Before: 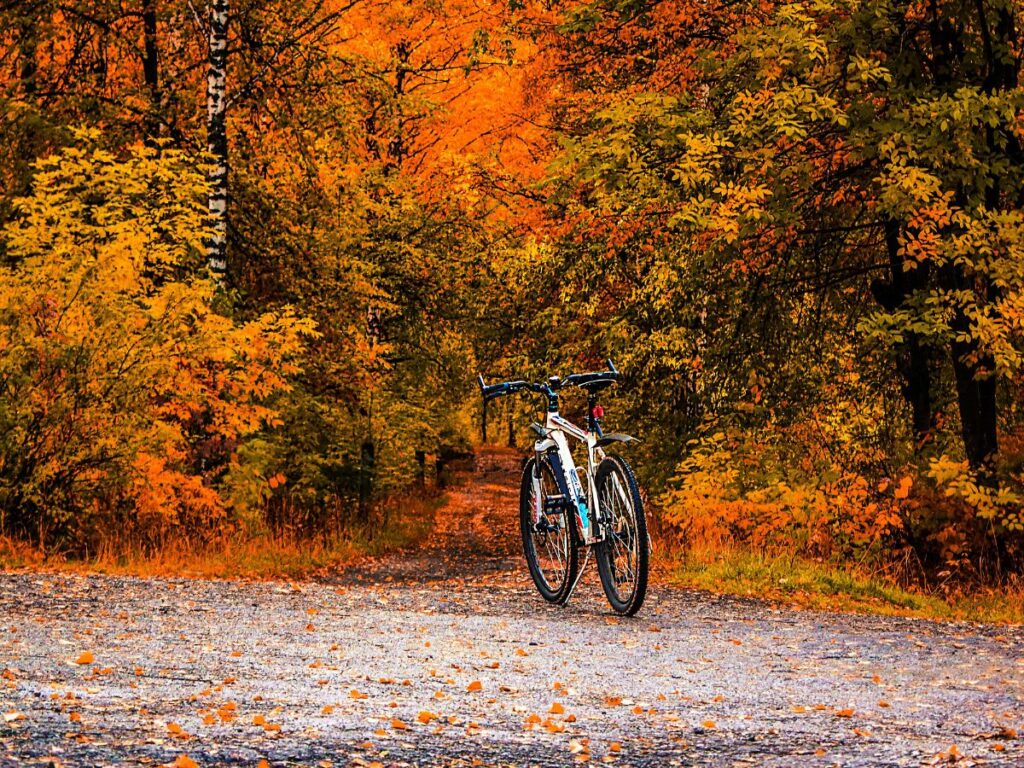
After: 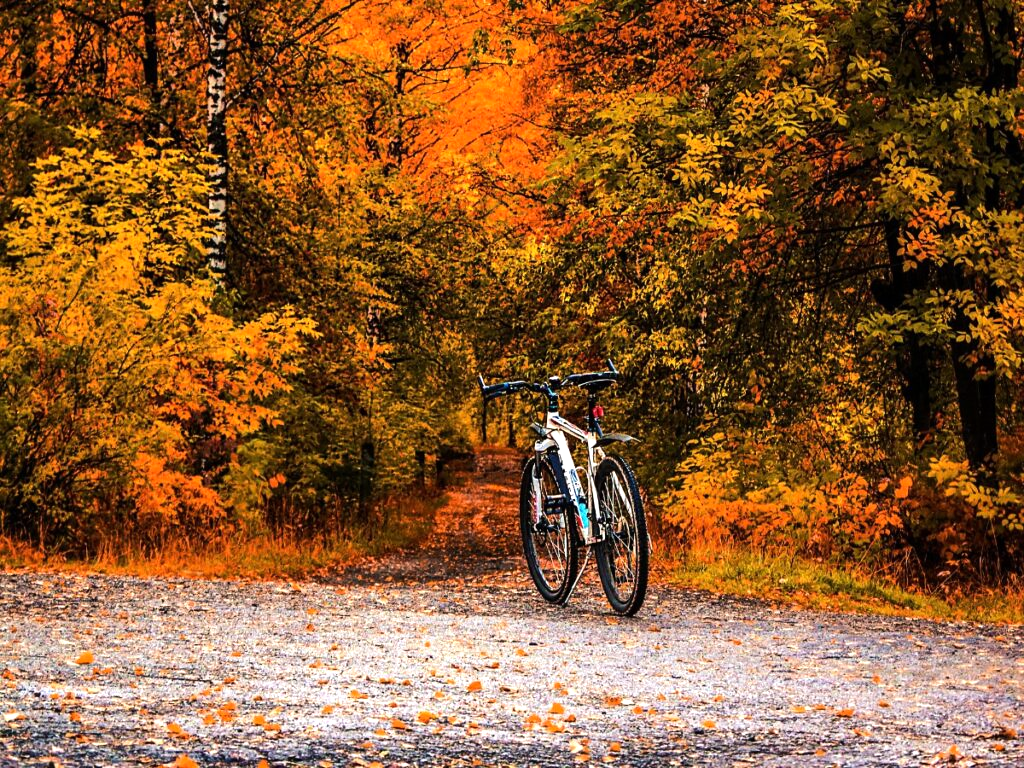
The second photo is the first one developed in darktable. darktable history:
tone equalizer: -8 EV -0.414 EV, -7 EV -0.371 EV, -6 EV -0.324 EV, -5 EV -0.222 EV, -3 EV 0.224 EV, -2 EV 0.327 EV, -1 EV 0.381 EV, +0 EV 0.42 EV, edges refinement/feathering 500, mask exposure compensation -1.57 EV, preserve details no
